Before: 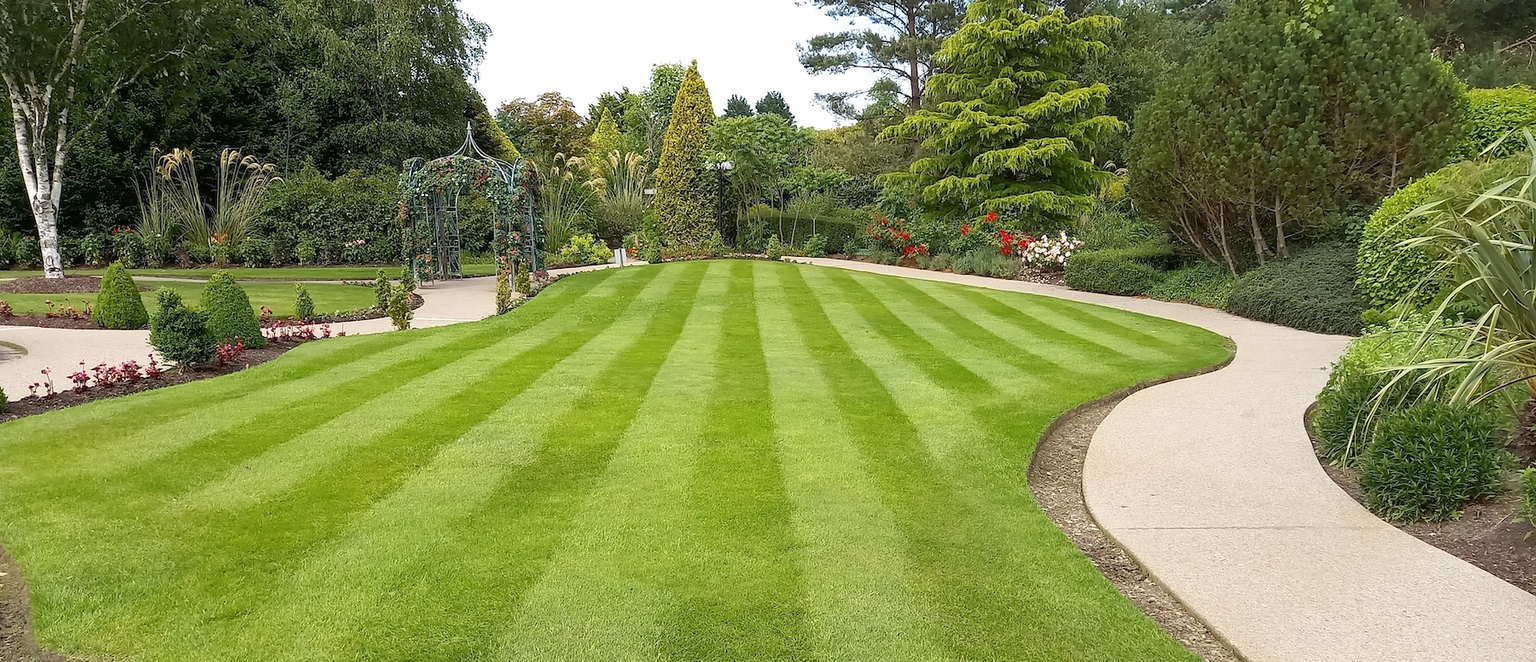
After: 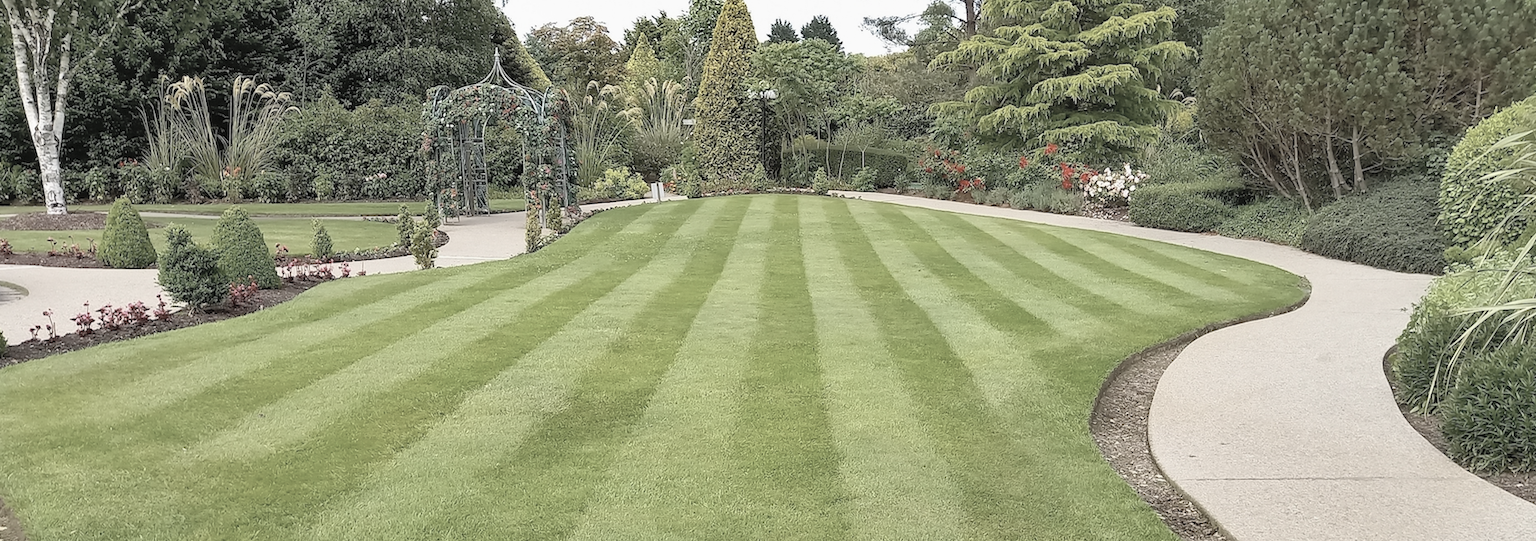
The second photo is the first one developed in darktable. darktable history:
crop and rotate: angle 0.03°, top 11.643%, right 5.651%, bottom 11.189%
shadows and highlights: shadows 60, soften with gaussian
contrast brightness saturation: brightness 0.18, saturation -0.5
exposure: exposure -0.072 EV, compensate highlight preservation false
